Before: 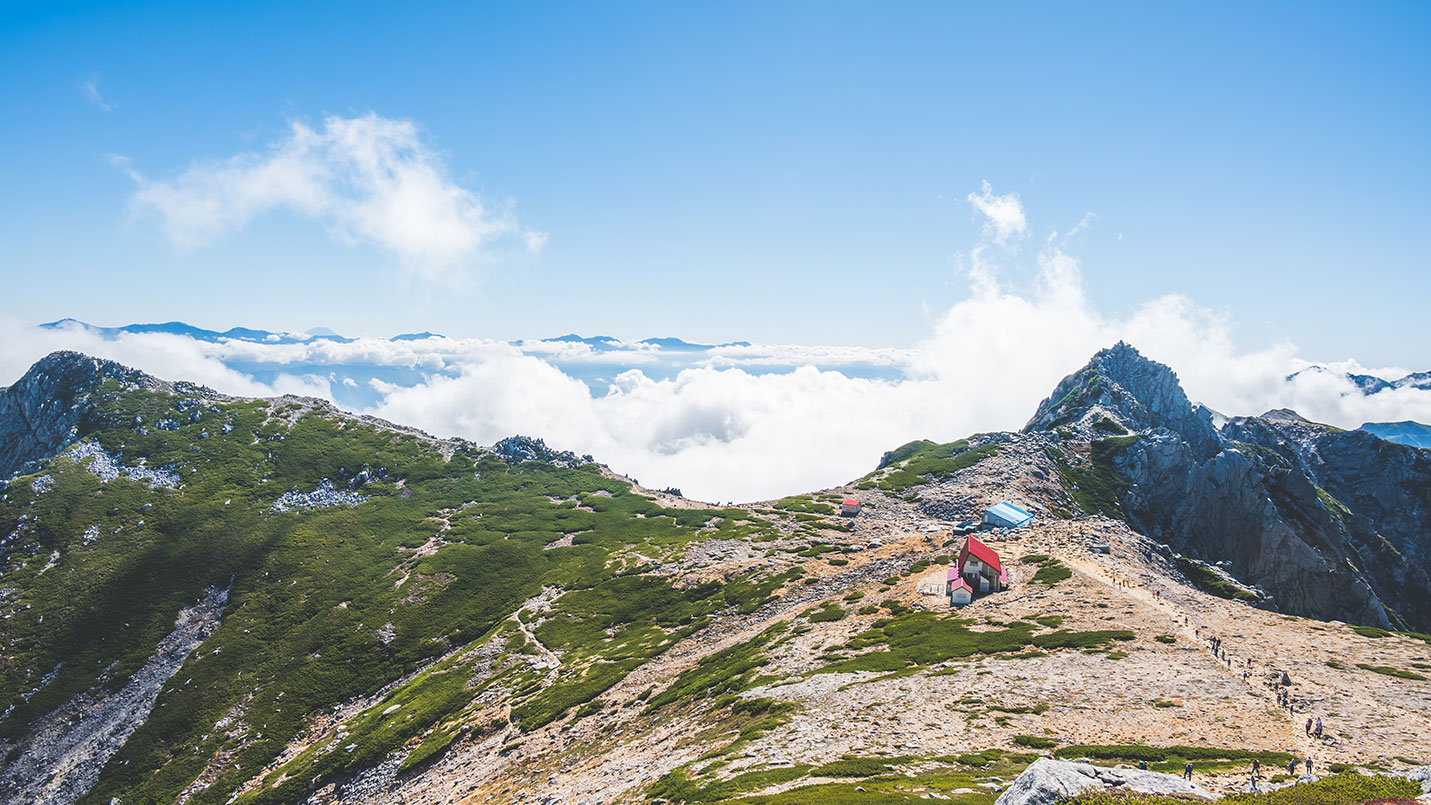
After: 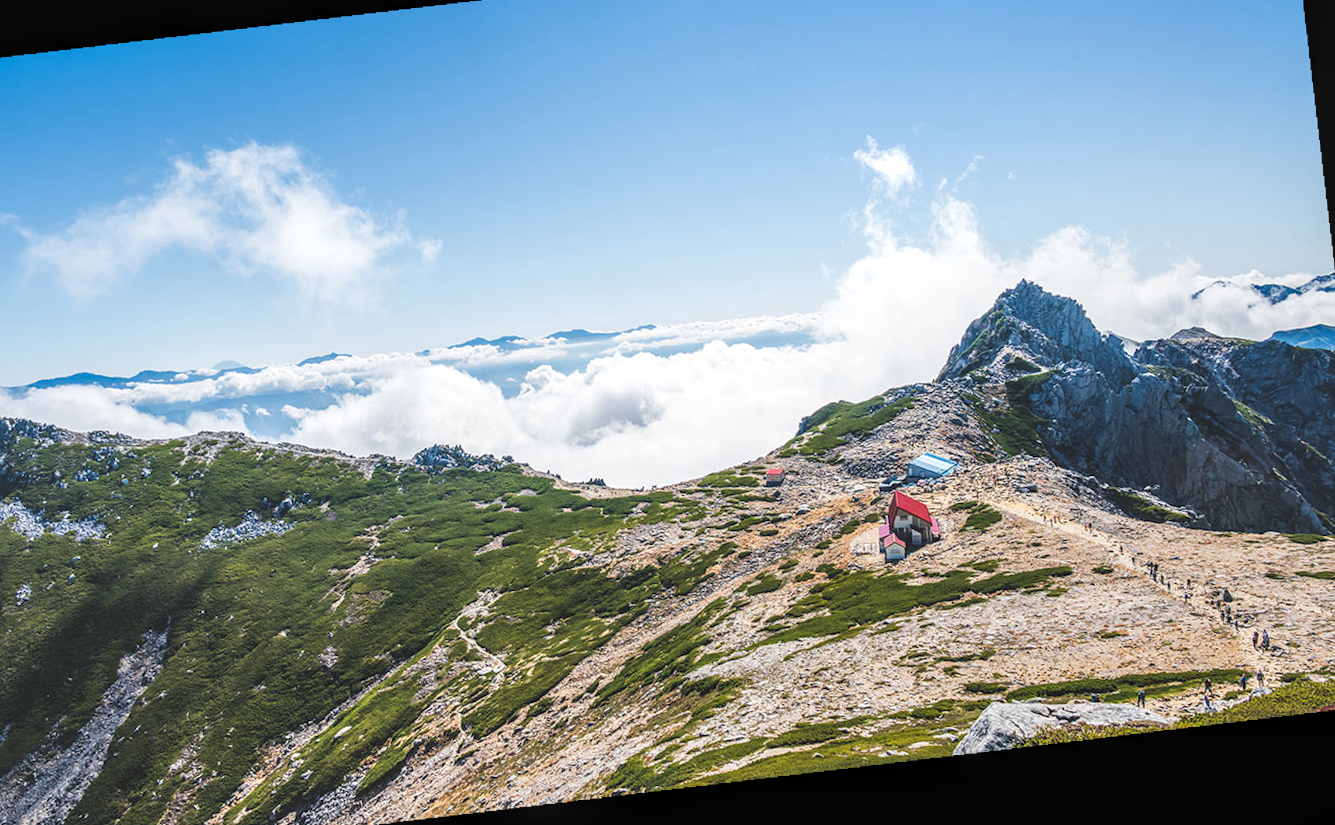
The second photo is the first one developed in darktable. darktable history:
local contrast: detail 130%
crop and rotate: angle 1.96°, left 5.673%, top 5.673%
rotate and perspective: rotation -4.86°, automatic cropping off
